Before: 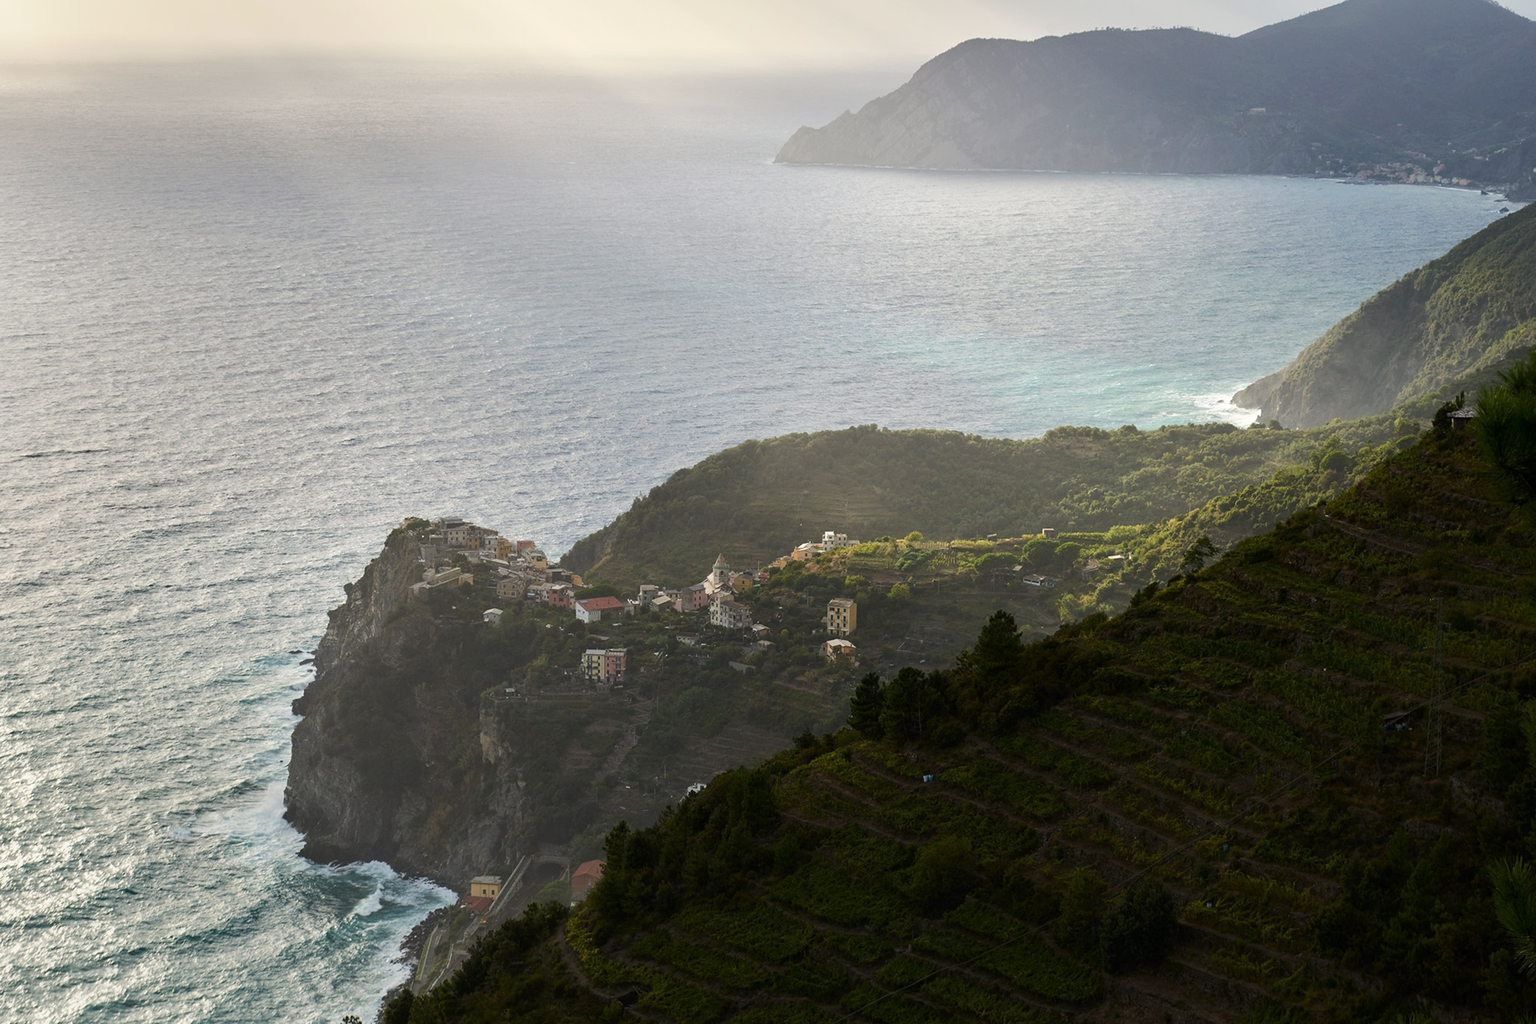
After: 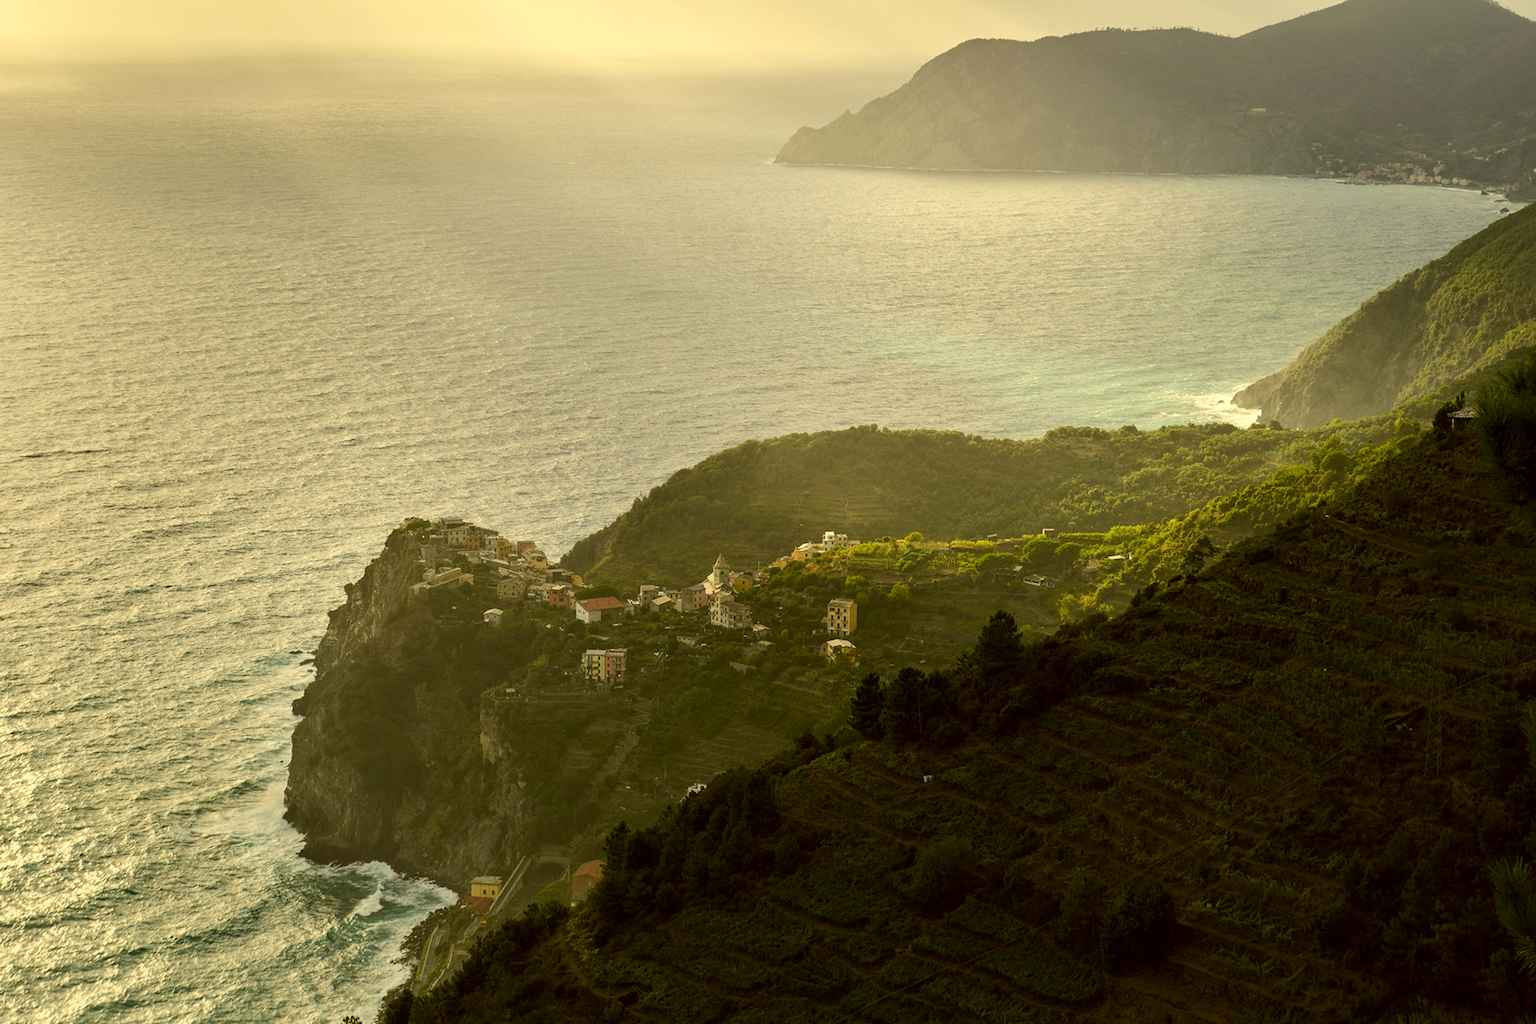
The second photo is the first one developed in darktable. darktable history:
local contrast: highlights 101%, shadows 101%, detail 119%, midtone range 0.2
color correction: highlights a* 0.094, highlights b* 29.14, shadows a* -0.221, shadows b* 21.29
